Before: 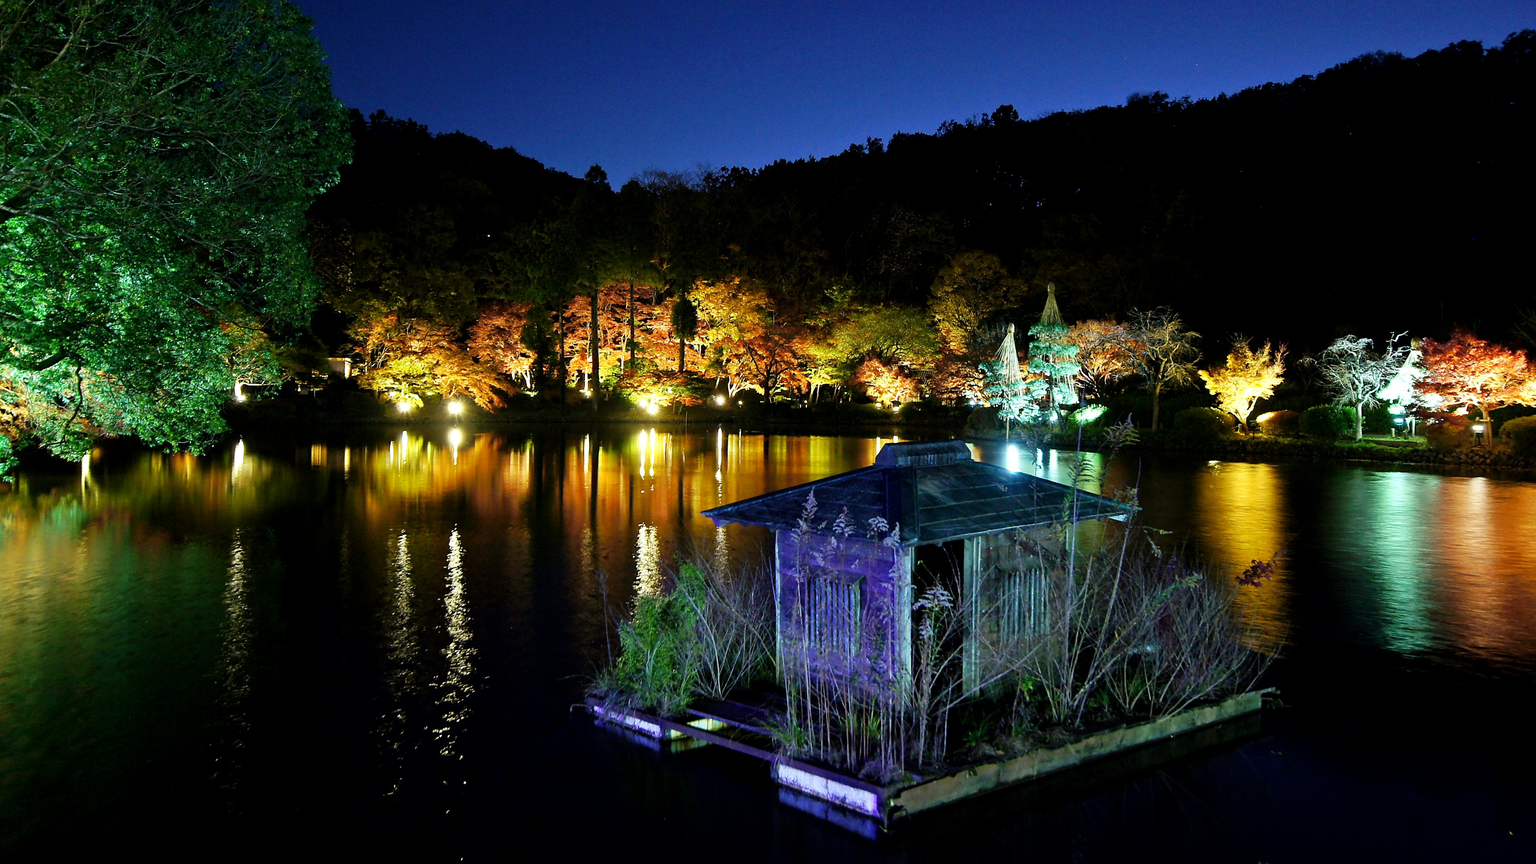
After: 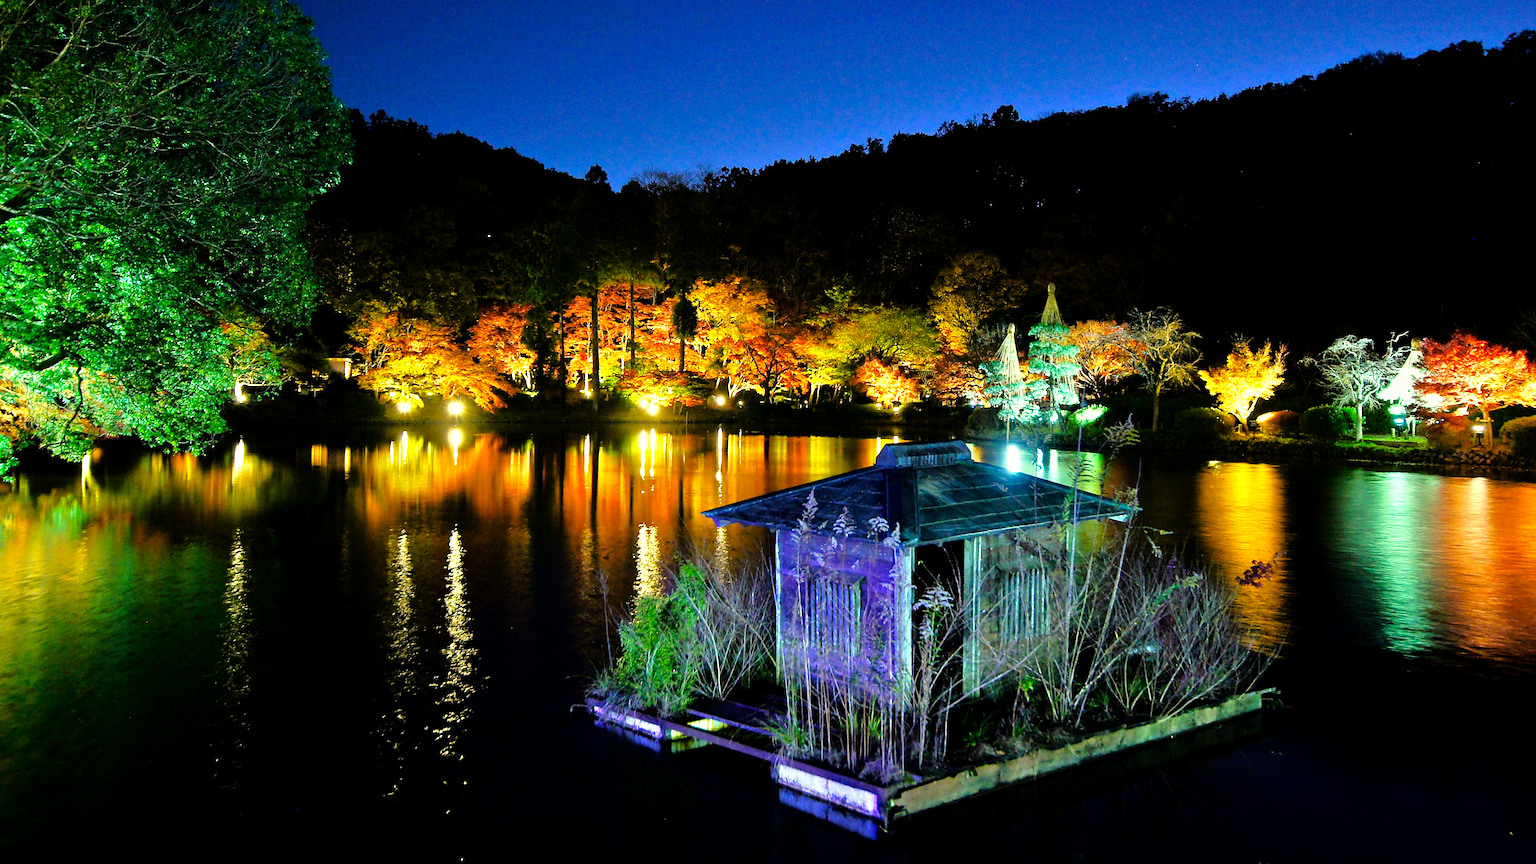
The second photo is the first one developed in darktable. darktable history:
tone equalizer: -7 EV 0.15 EV, -6 EV 0.6 EV, -5 EV 1.15 EV, -4 EV 1.33 EV, -3 EV 1.15 EV, -2 EV 0.6 EV, -1 EV 0.15 EV, mask exposure compensation -0.5 EV
white balance: red 1.029, blue 0.92
color balance: contrast 6.48%, output saturation 113.3%
